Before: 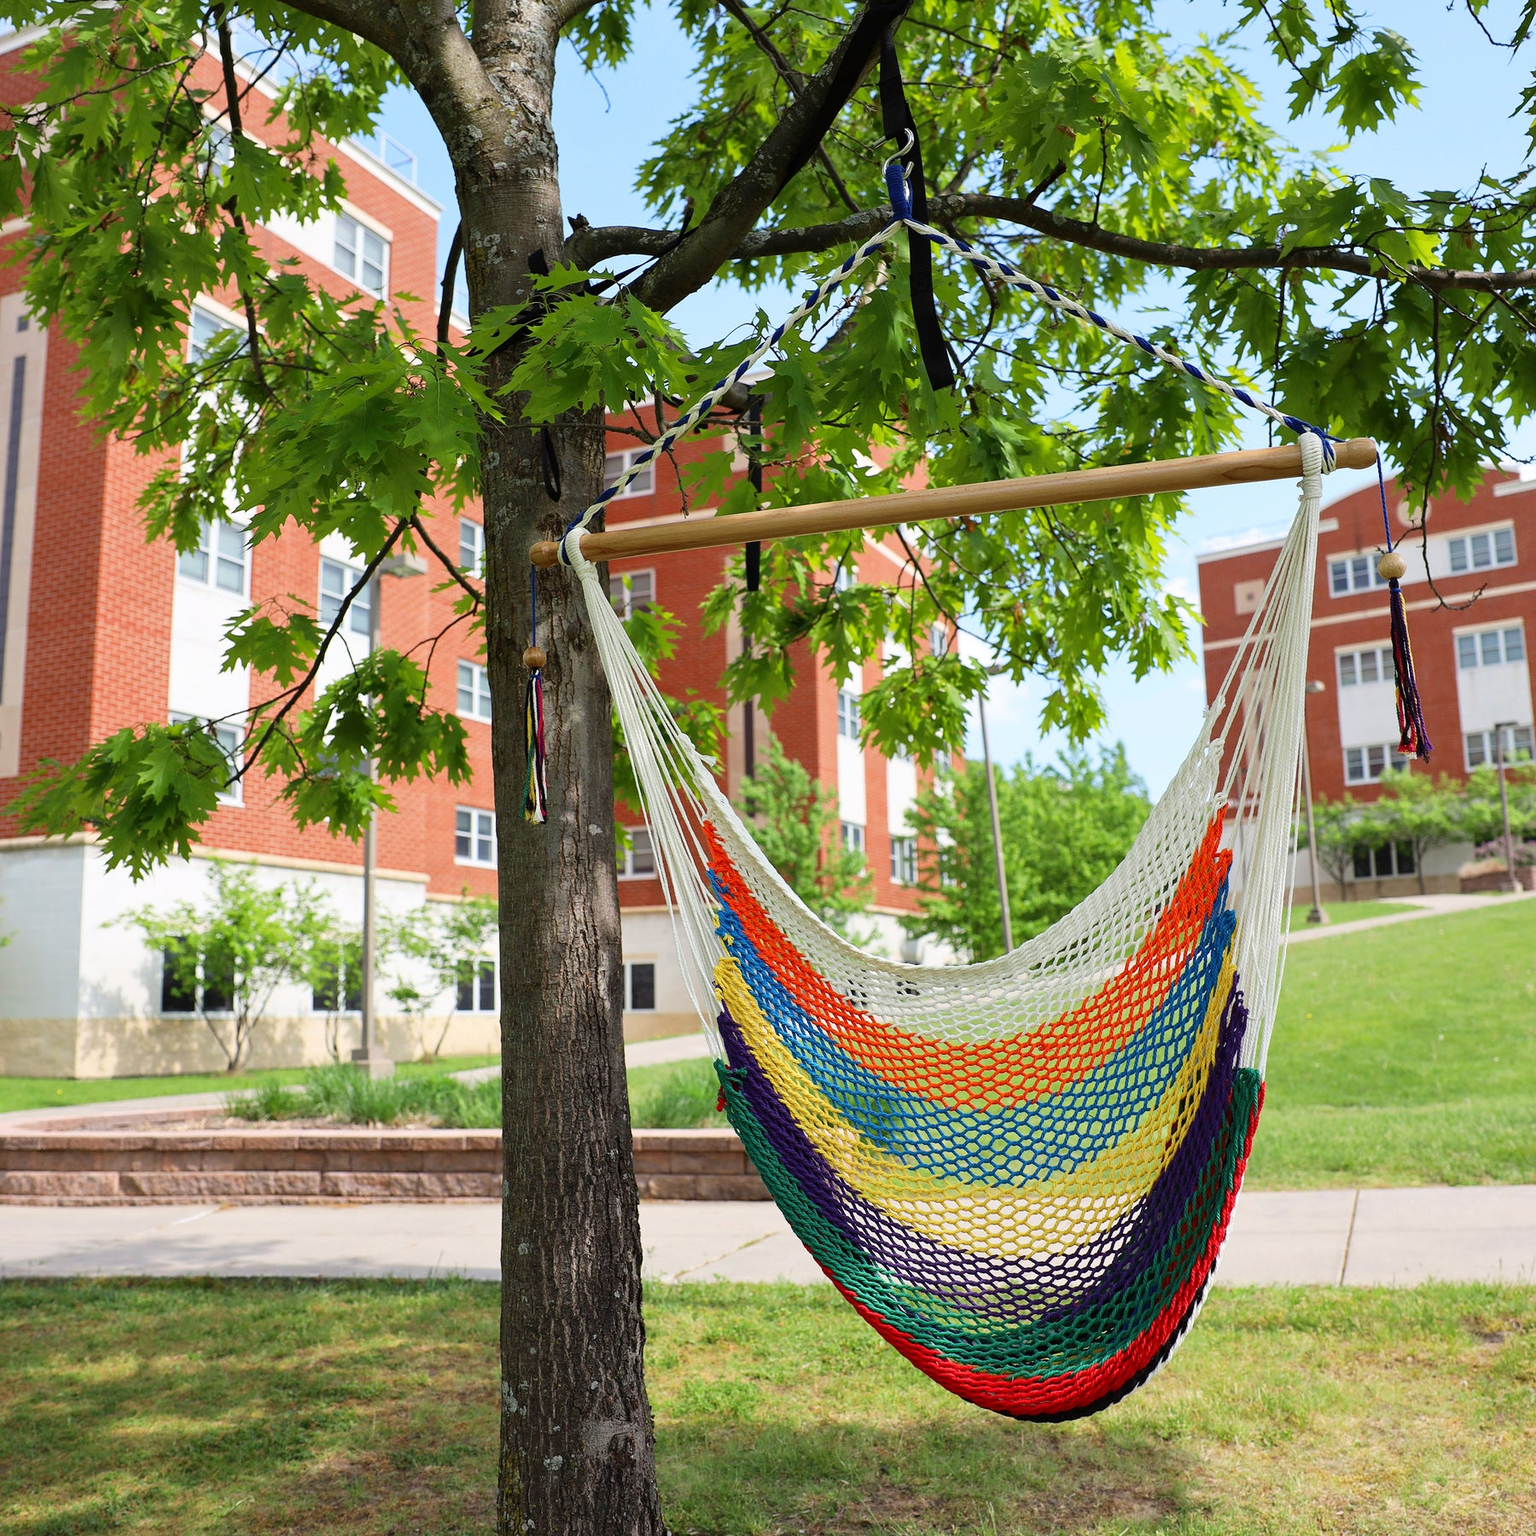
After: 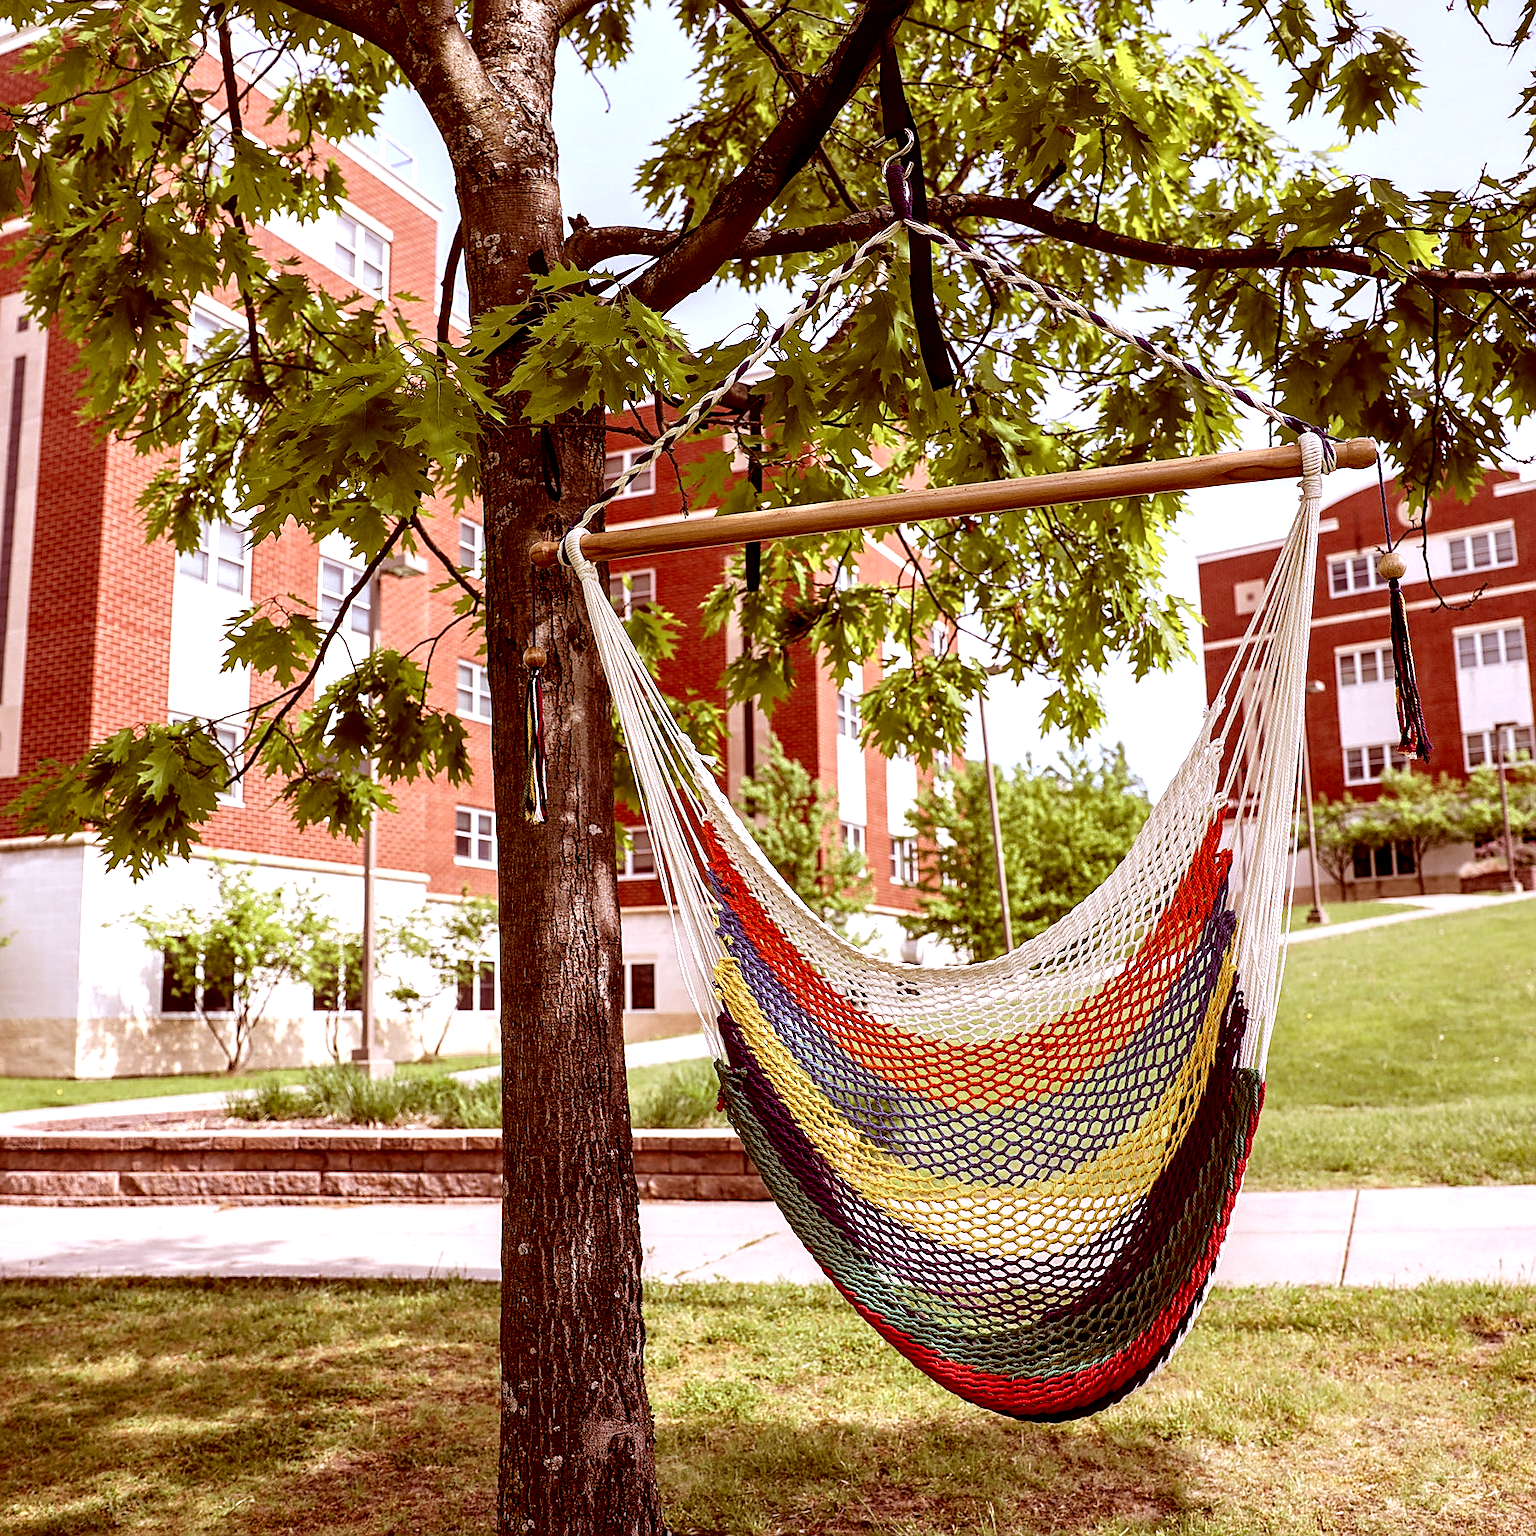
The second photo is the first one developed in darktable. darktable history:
sharpen: on, module defaults
color correction: highlights a* 9.03, highlights b* 8.71, shadows a* 40, shadows b* 40, saturation 0.8
white balance: red 0.926, green 1.003, blue 1.133
local contrast: highlights 80%, shadows 57%, detail 175%, midtone range 0.602
